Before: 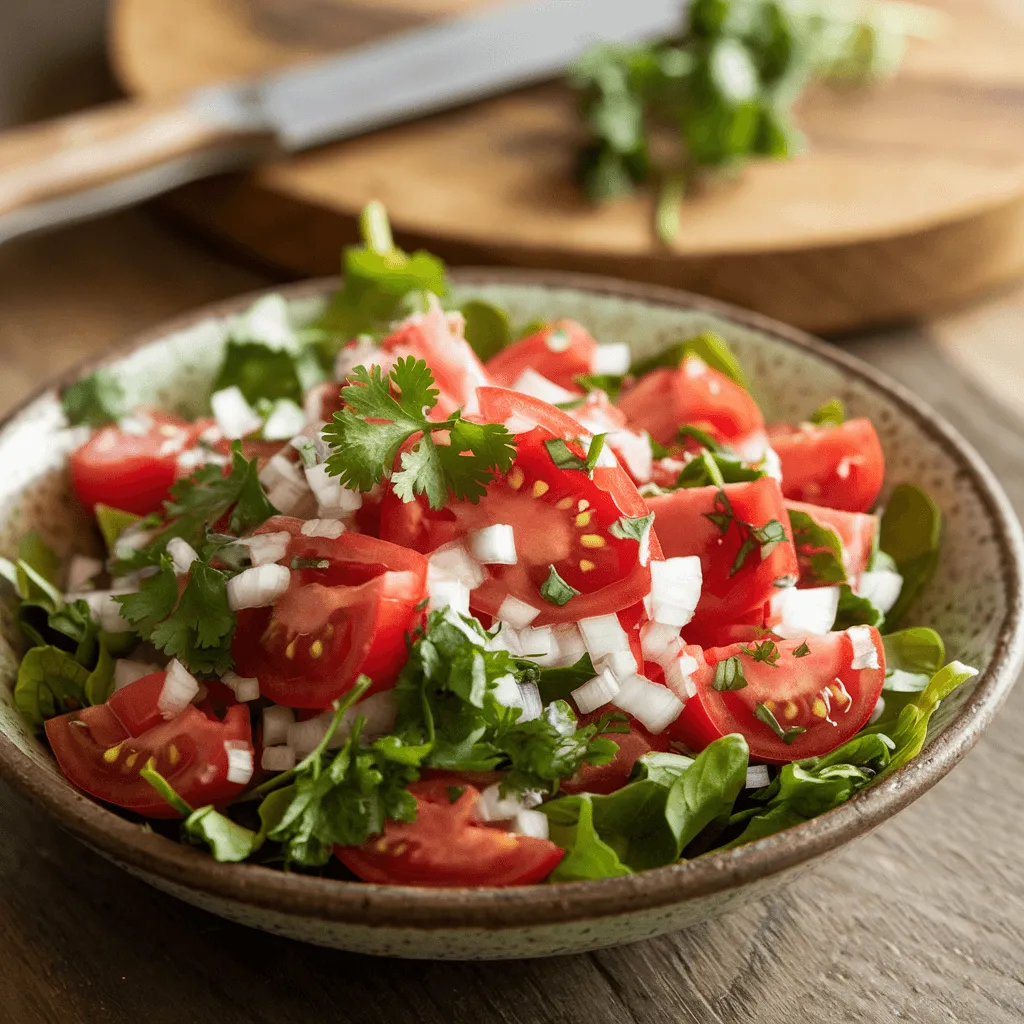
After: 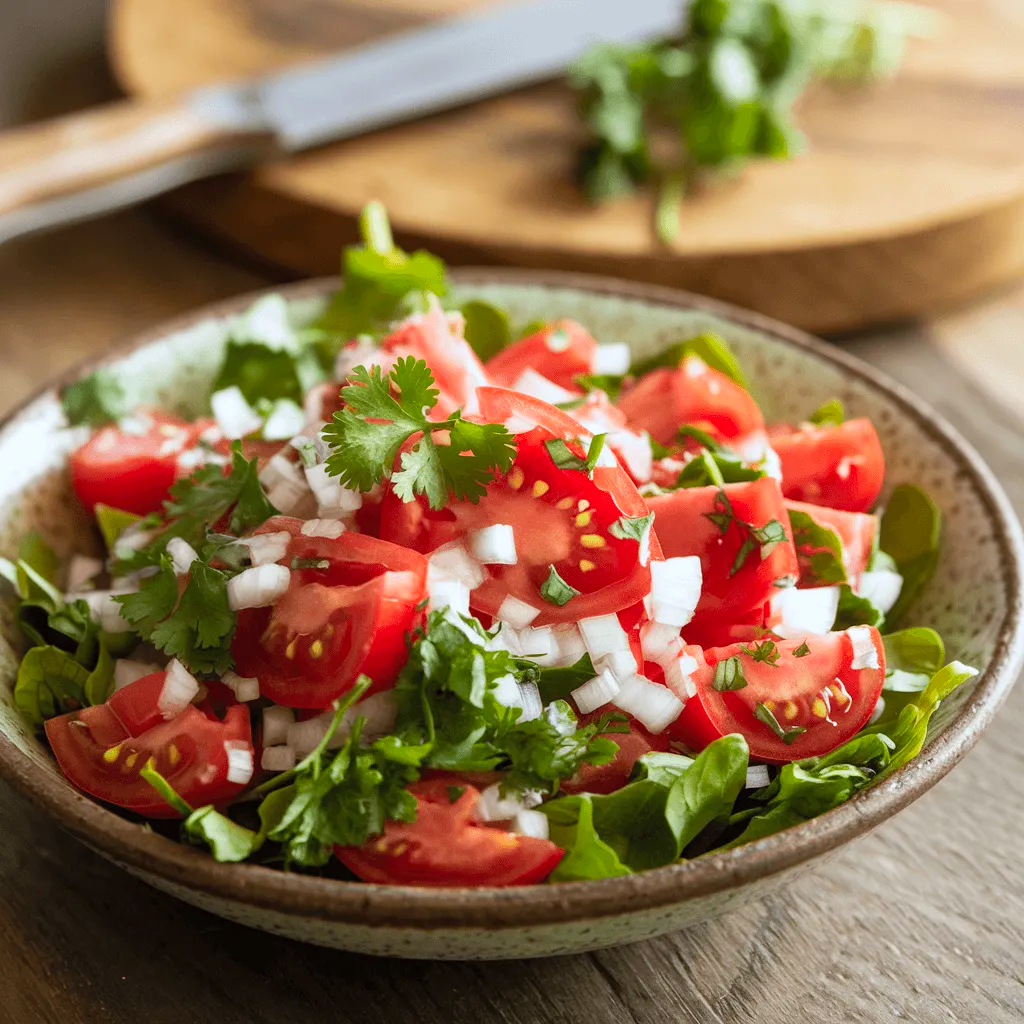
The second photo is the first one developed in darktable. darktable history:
contrast brightness saturation: contrast 0.07, brightness 0.08, saturation 0.18
white balance: red 0.967, blue 1.049
